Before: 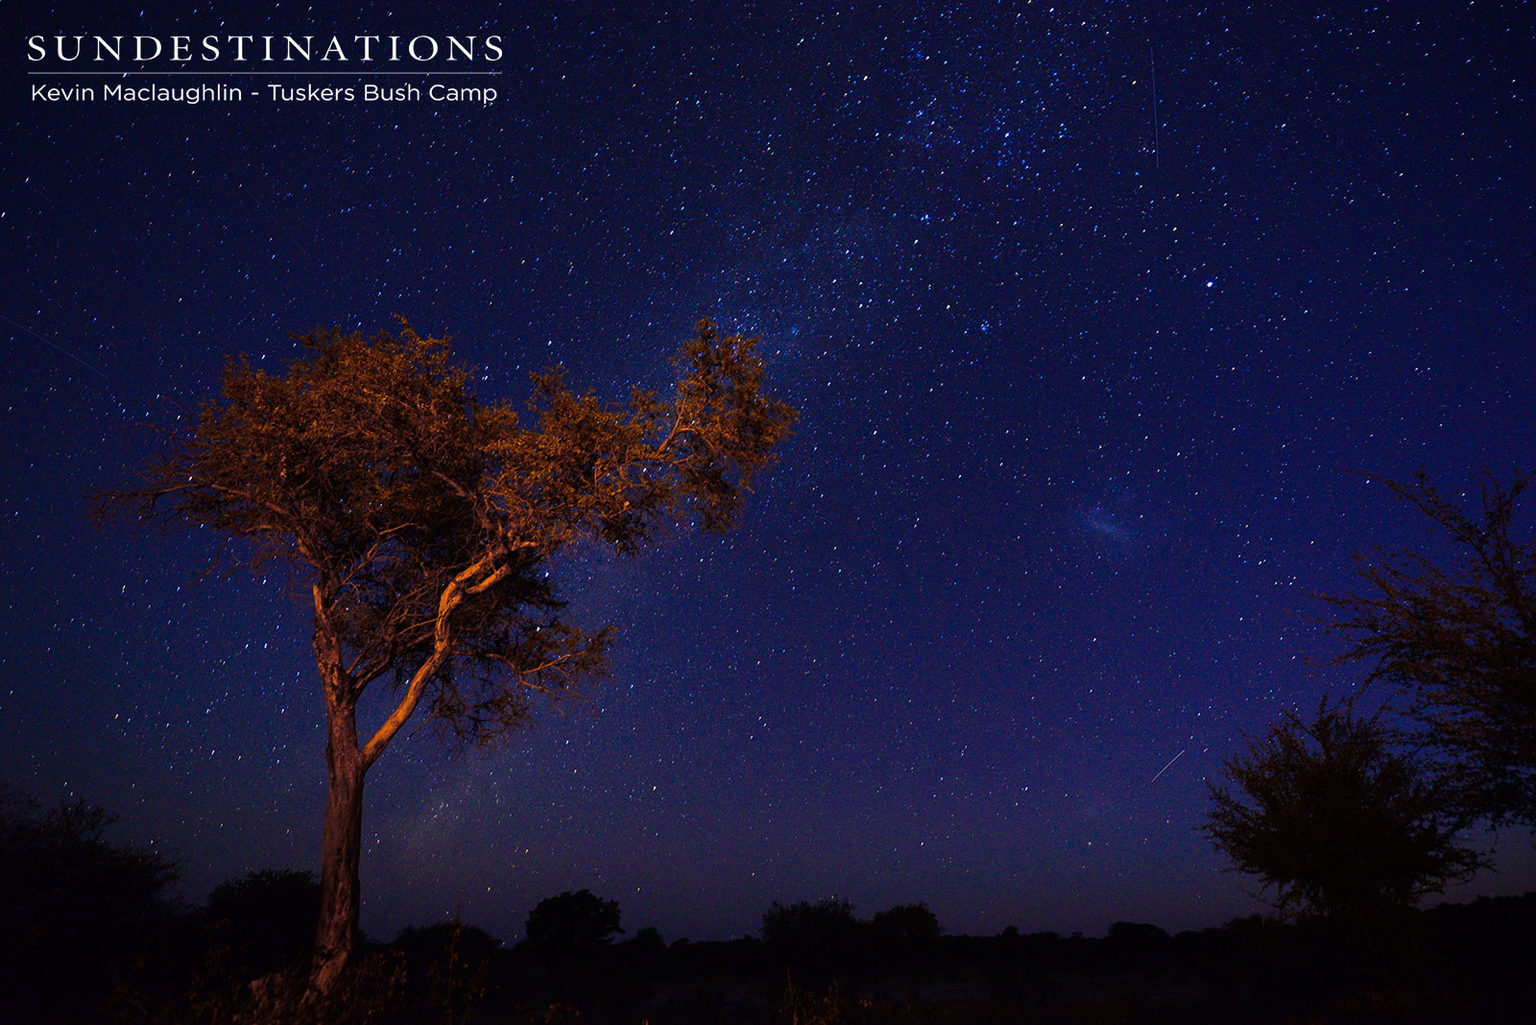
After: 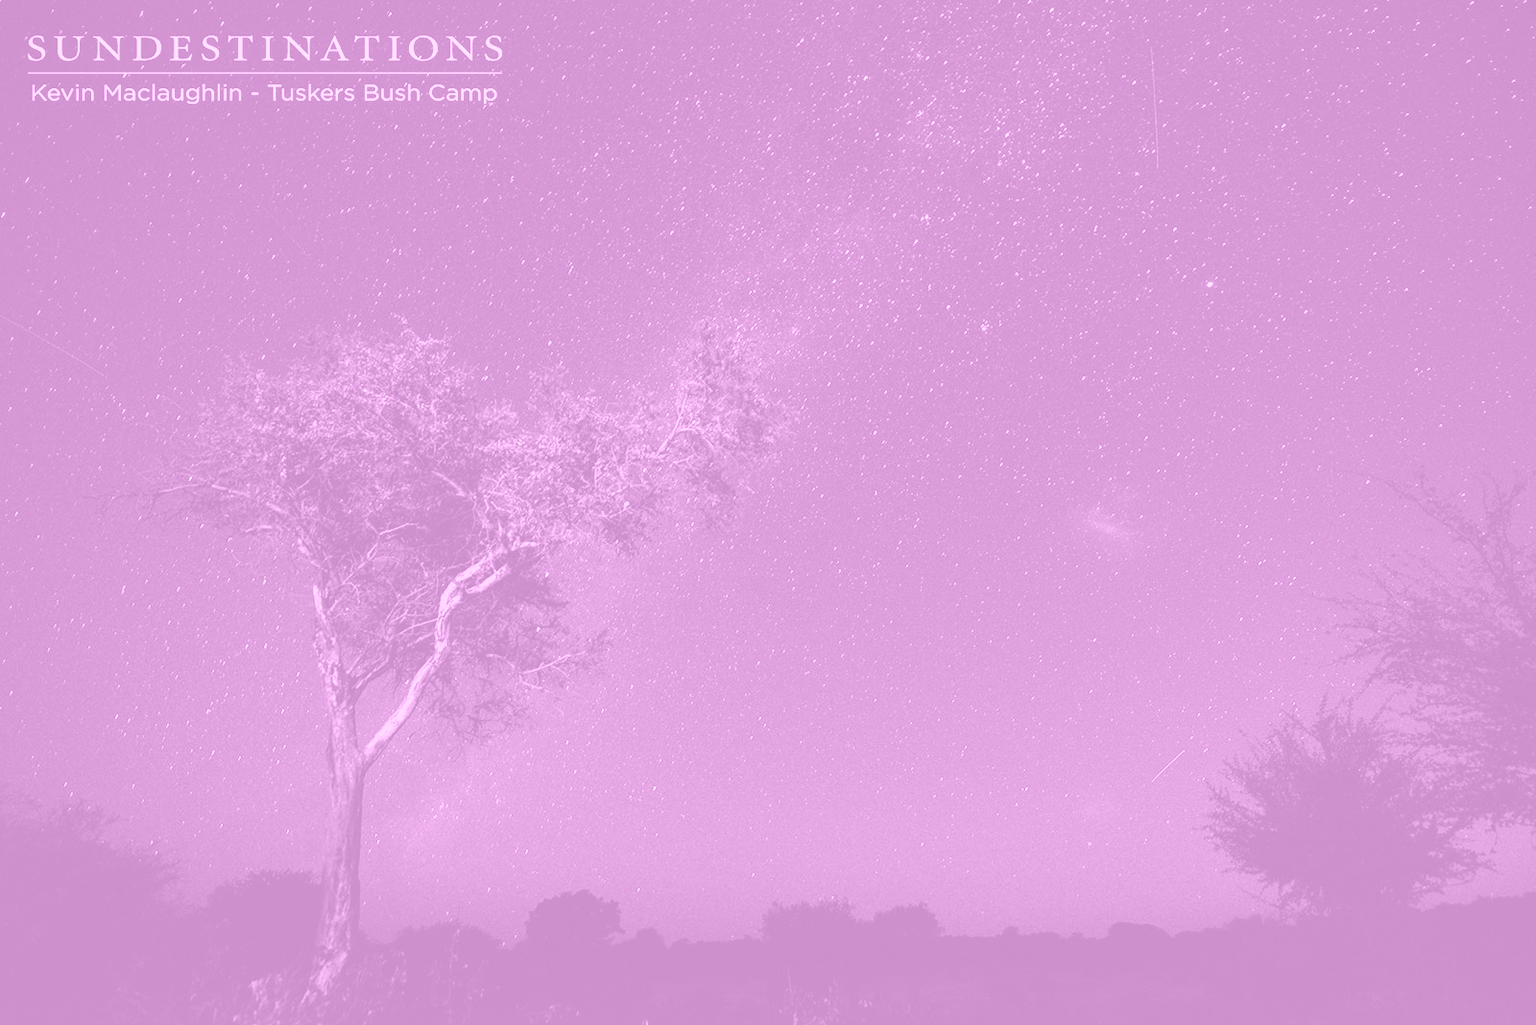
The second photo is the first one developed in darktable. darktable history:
colorize: hue 331.2°, saturation 69%, source mix 30.28%, lightness 69.02%, version 1
local contrast: highlights 25%, shadows 75%, midtone range 0.75
shadows and highlights: low approximation 0.01, soften with gaussian
color calibration: illuminant custom, x 0.368, y 0.373, temperature 4330.32 K
